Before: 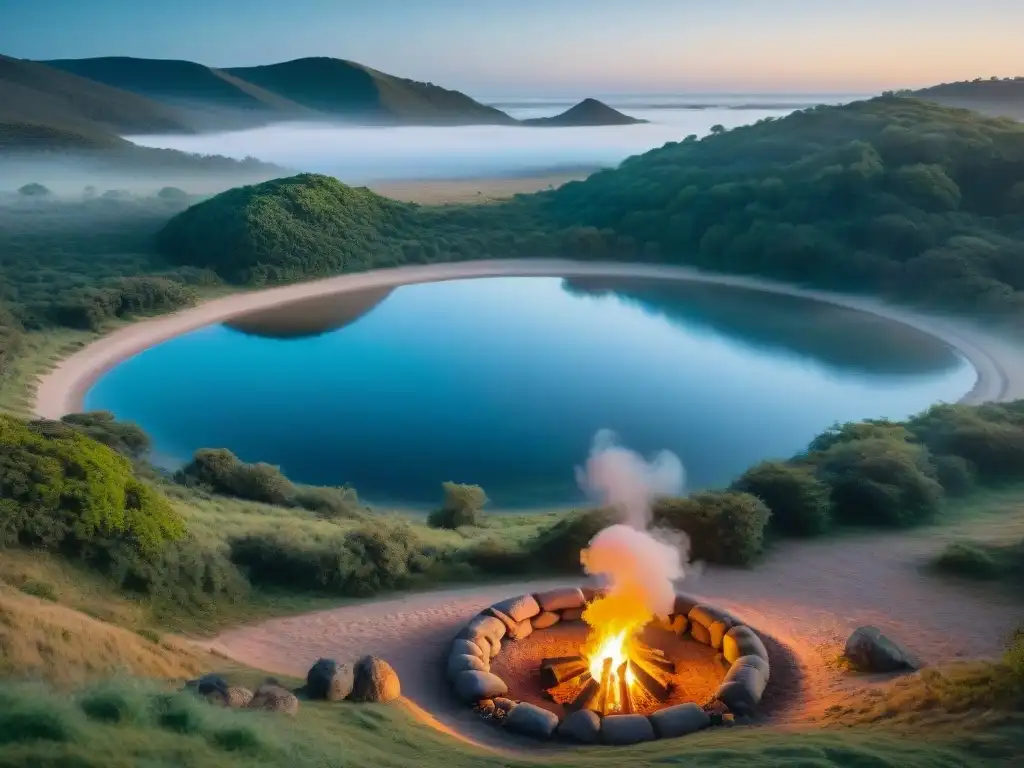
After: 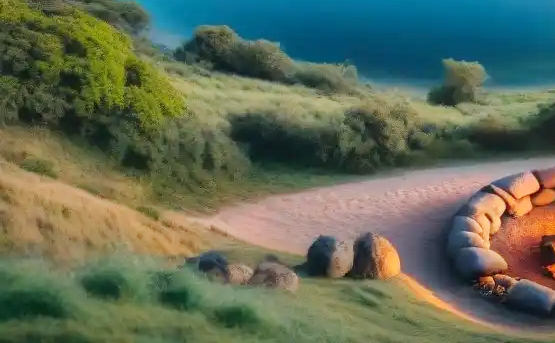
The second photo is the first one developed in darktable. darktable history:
crop and rotate: top 55.097%, right 45.705%, bottom 0.189%
base curve: curves: ch0 [(0, 0) (0.204, 0.334) (0.55, 0.733) (1, 1)], preserve colors none
